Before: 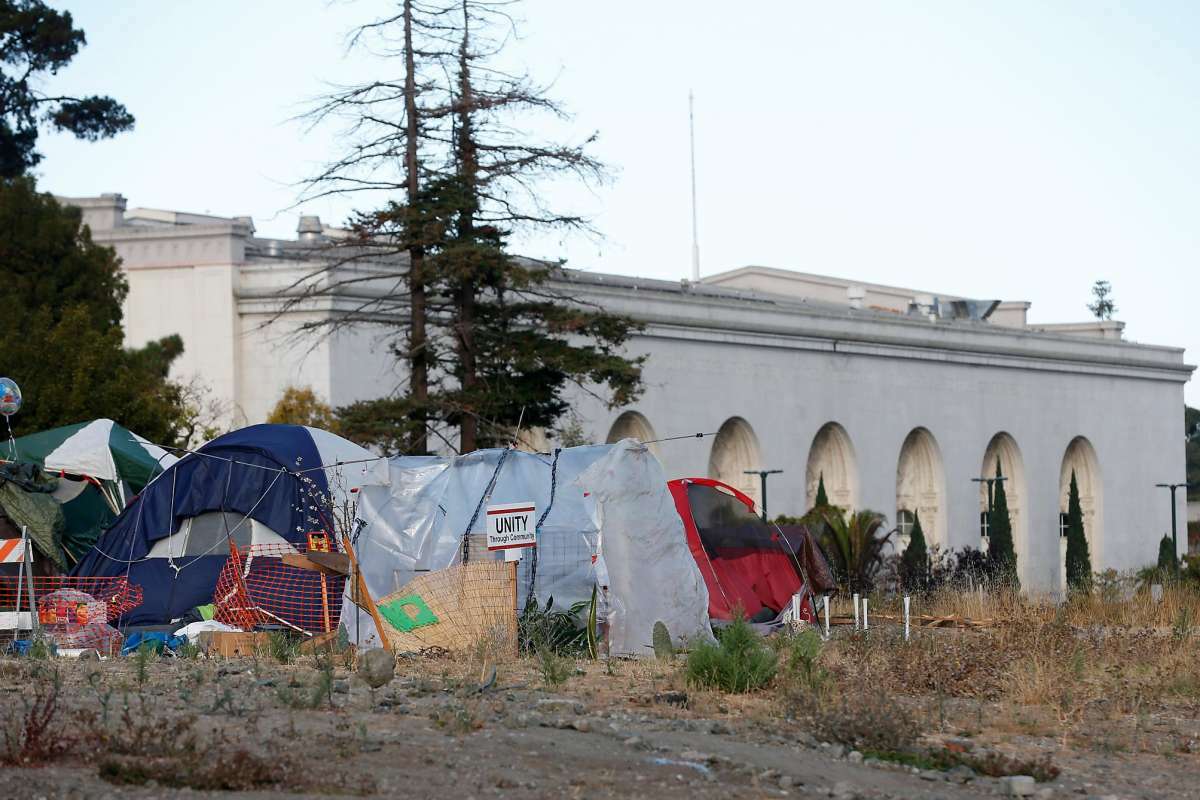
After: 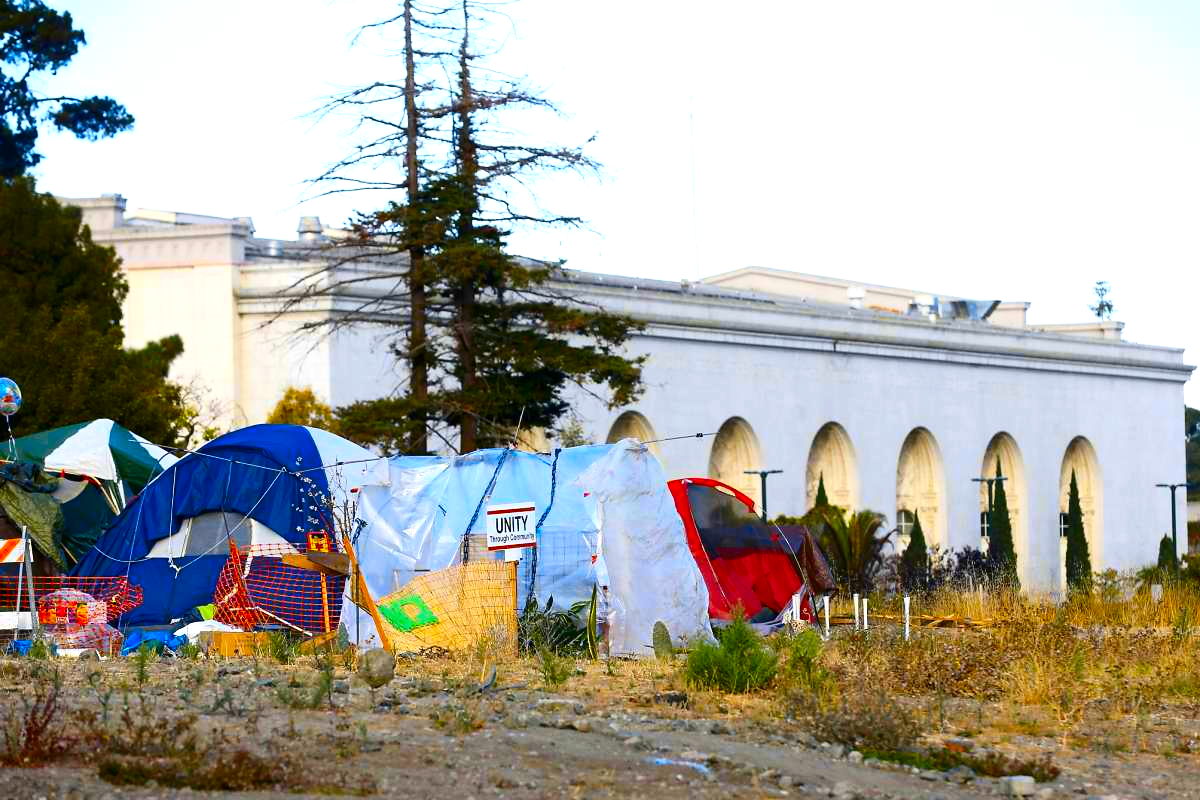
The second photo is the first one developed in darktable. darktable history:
exposure: black level correction 0, exposure 0.6 EV, compensate exposure bias true, compensate highlight preservation false
base curve: preserve colors none
contrast brightness saturation: contrast 0.18, saturation 0.3
color contrast: green-magenta contrast 1.12, blue-yellow contrast 1.95, unbound 0
